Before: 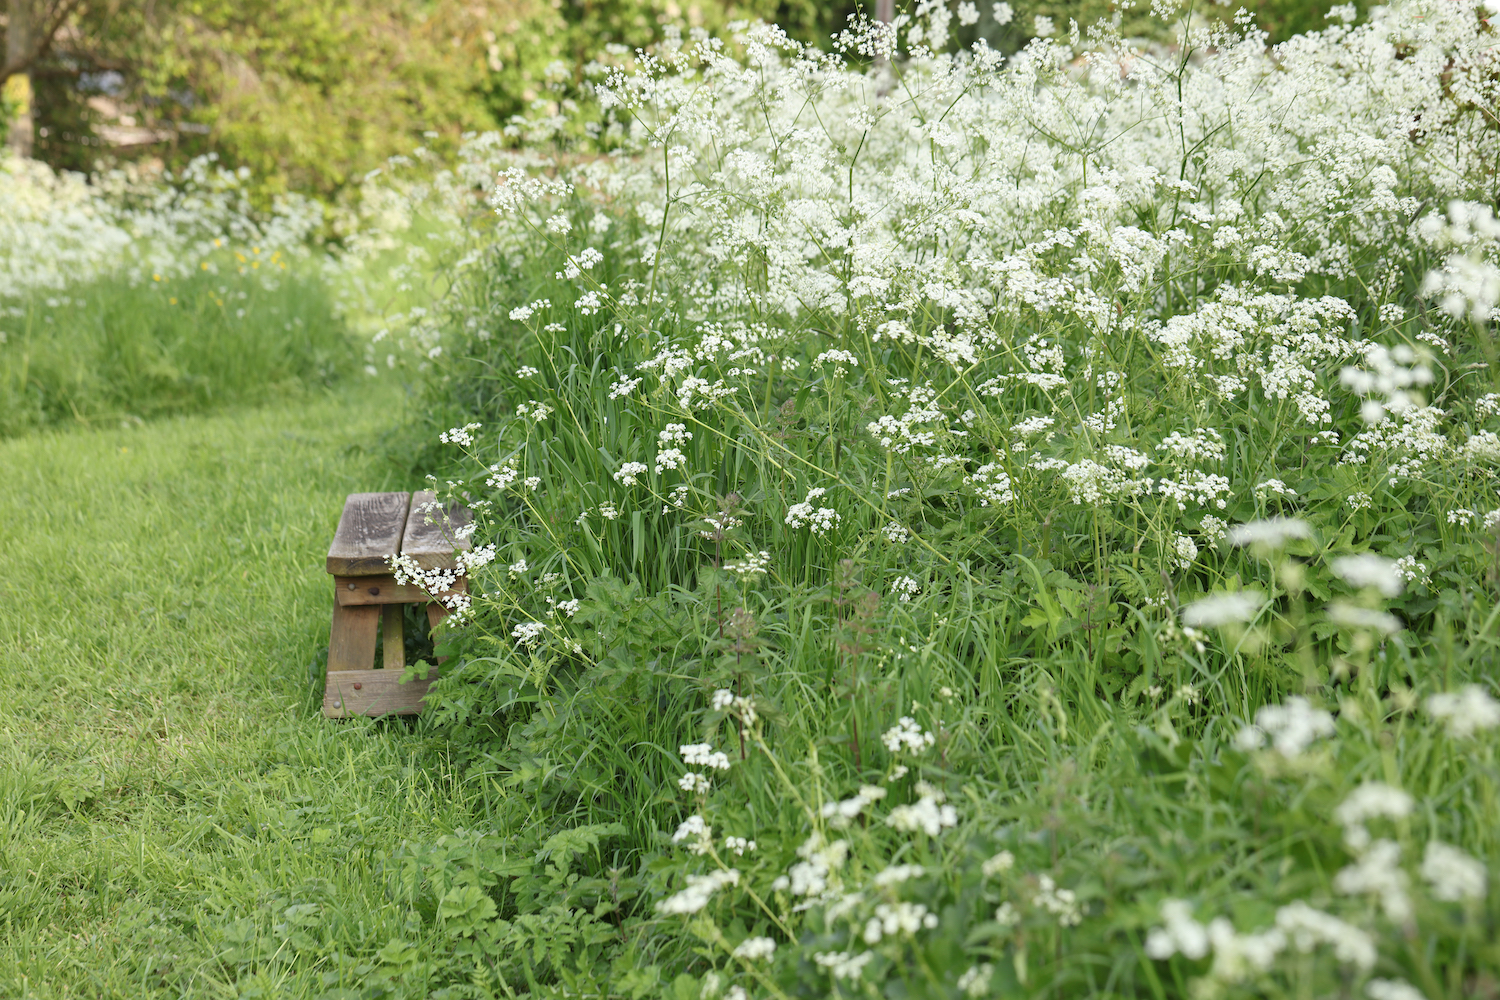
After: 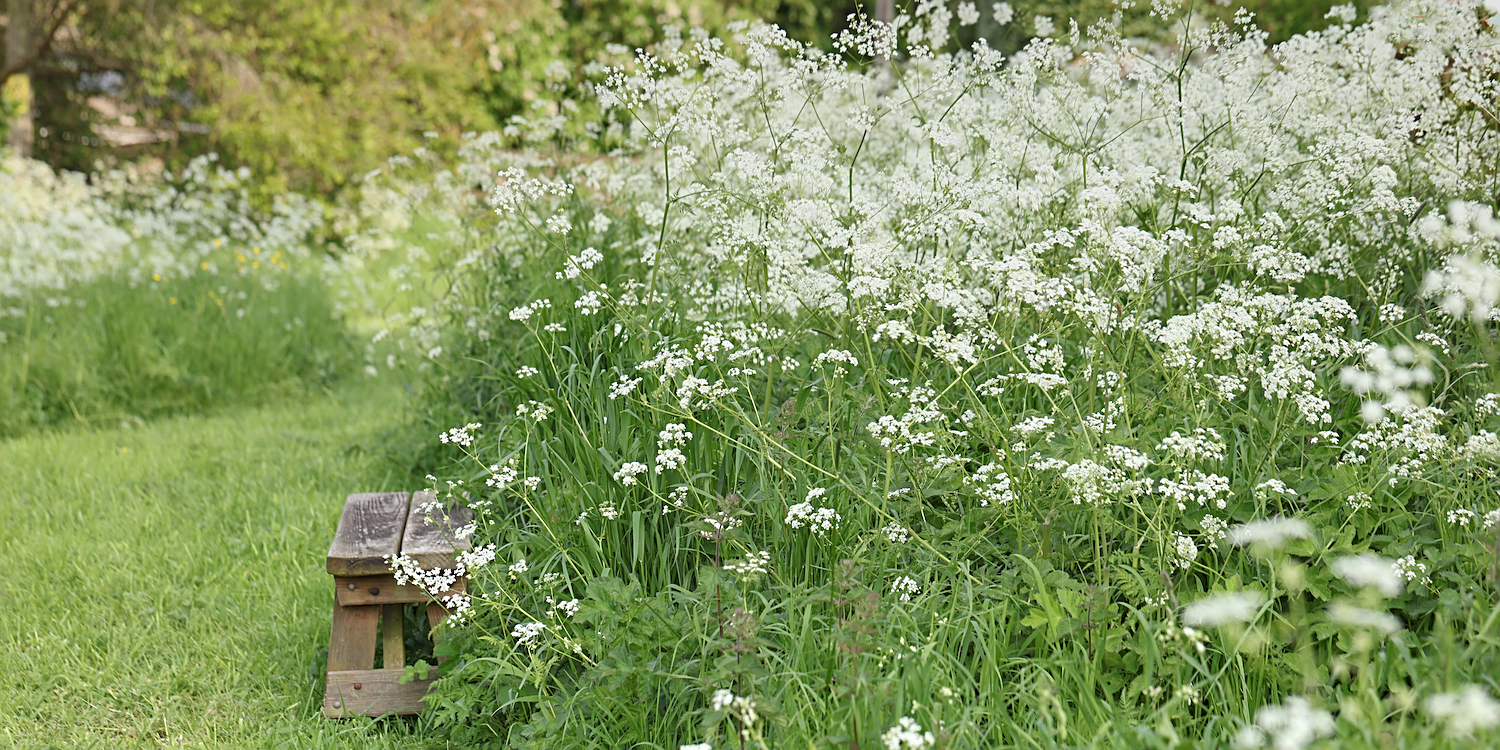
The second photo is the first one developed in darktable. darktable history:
exposure: exposure 0.191 EV, compensate highlight preservation false
crop: bottom 24.988%
sharpen: on, module defaults
graduated density: on, module defaults
shadows and highlights: shadows 4.1, highlights -17.6, soften with gaussian
